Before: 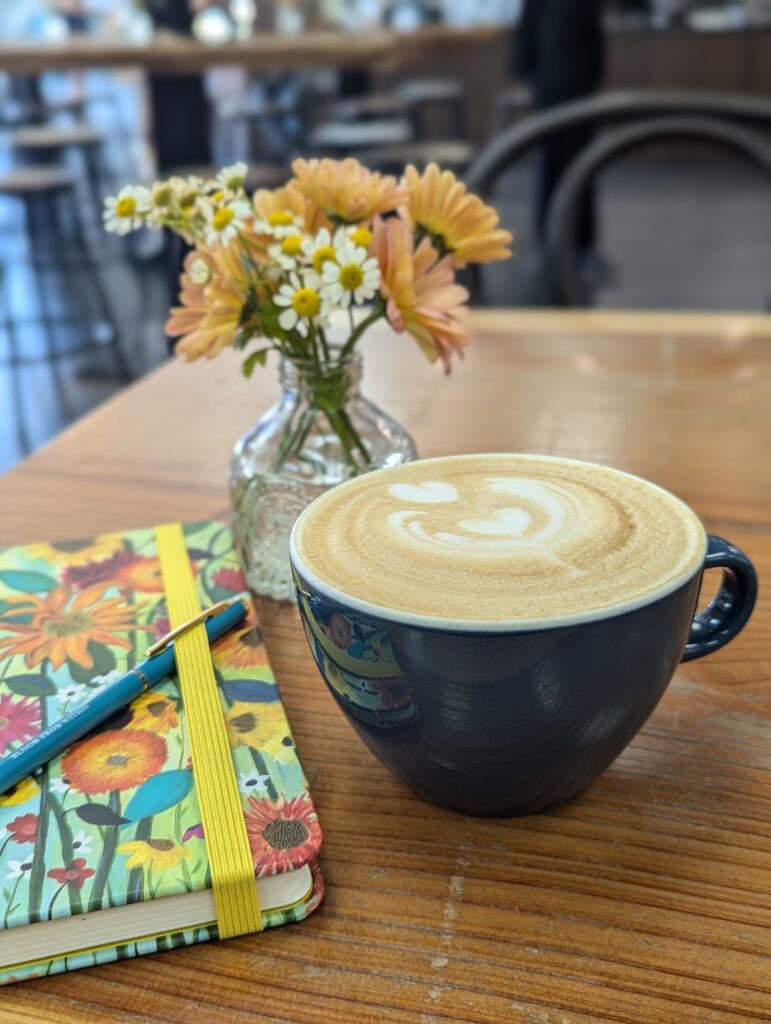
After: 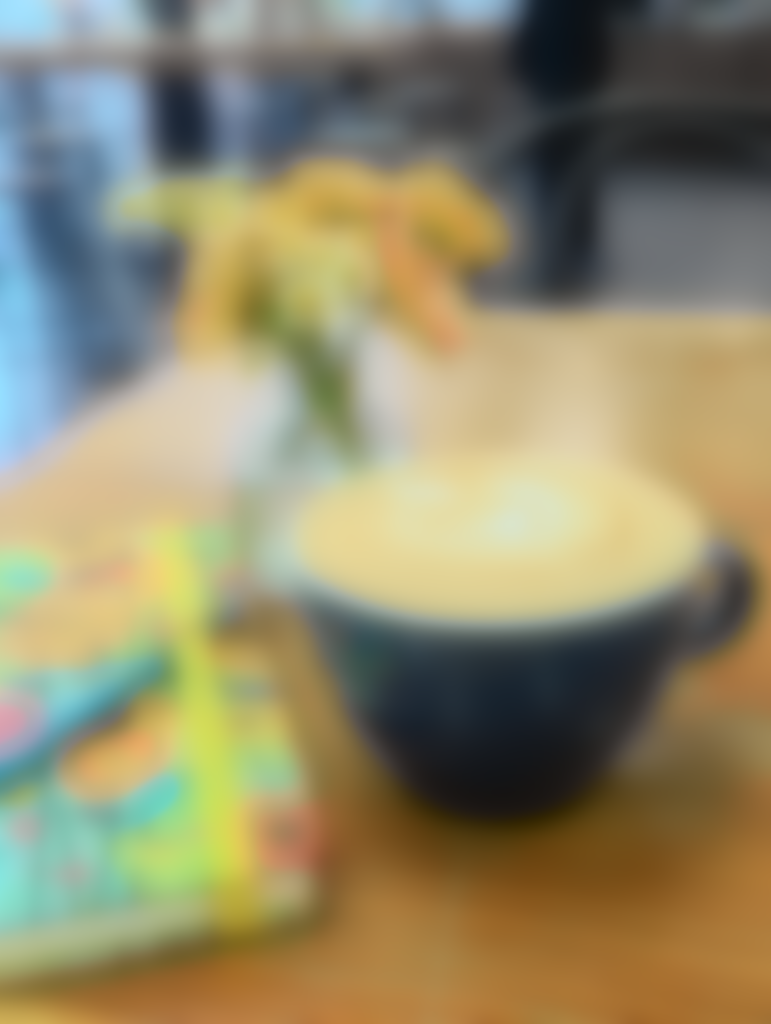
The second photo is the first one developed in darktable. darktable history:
lowpass: radius 16, unbound 0
tone curve: curves: ch0 [(0, 0.022) (0.114, 0.088) (0.282, 0.316) (0.446, 0.511) (0.613, 0.693) (0.786, 0.843) (0.999, 0.949)]; ch1 [(0, 0) (0.395, 0.343) (0.463, 0.427) (0.486, 0.474) (0.503, 0.5) (0.535, 0.522) (0.555, 0.566) (0.594, 0.614) (0.755, 0.793) (1, 1)]; ch2 [(0, 0) (0.369, 0.388) (0.449, 0.431) (0.501, 0.5) (0.528, 0.517) (0.561, 0.59) (0.612, 0.646) (0.697, 0.721) (1, 1)], color space Lab, independent channels, preserve colors none
color balance: mode lift, gamma, gain (sRGB)
